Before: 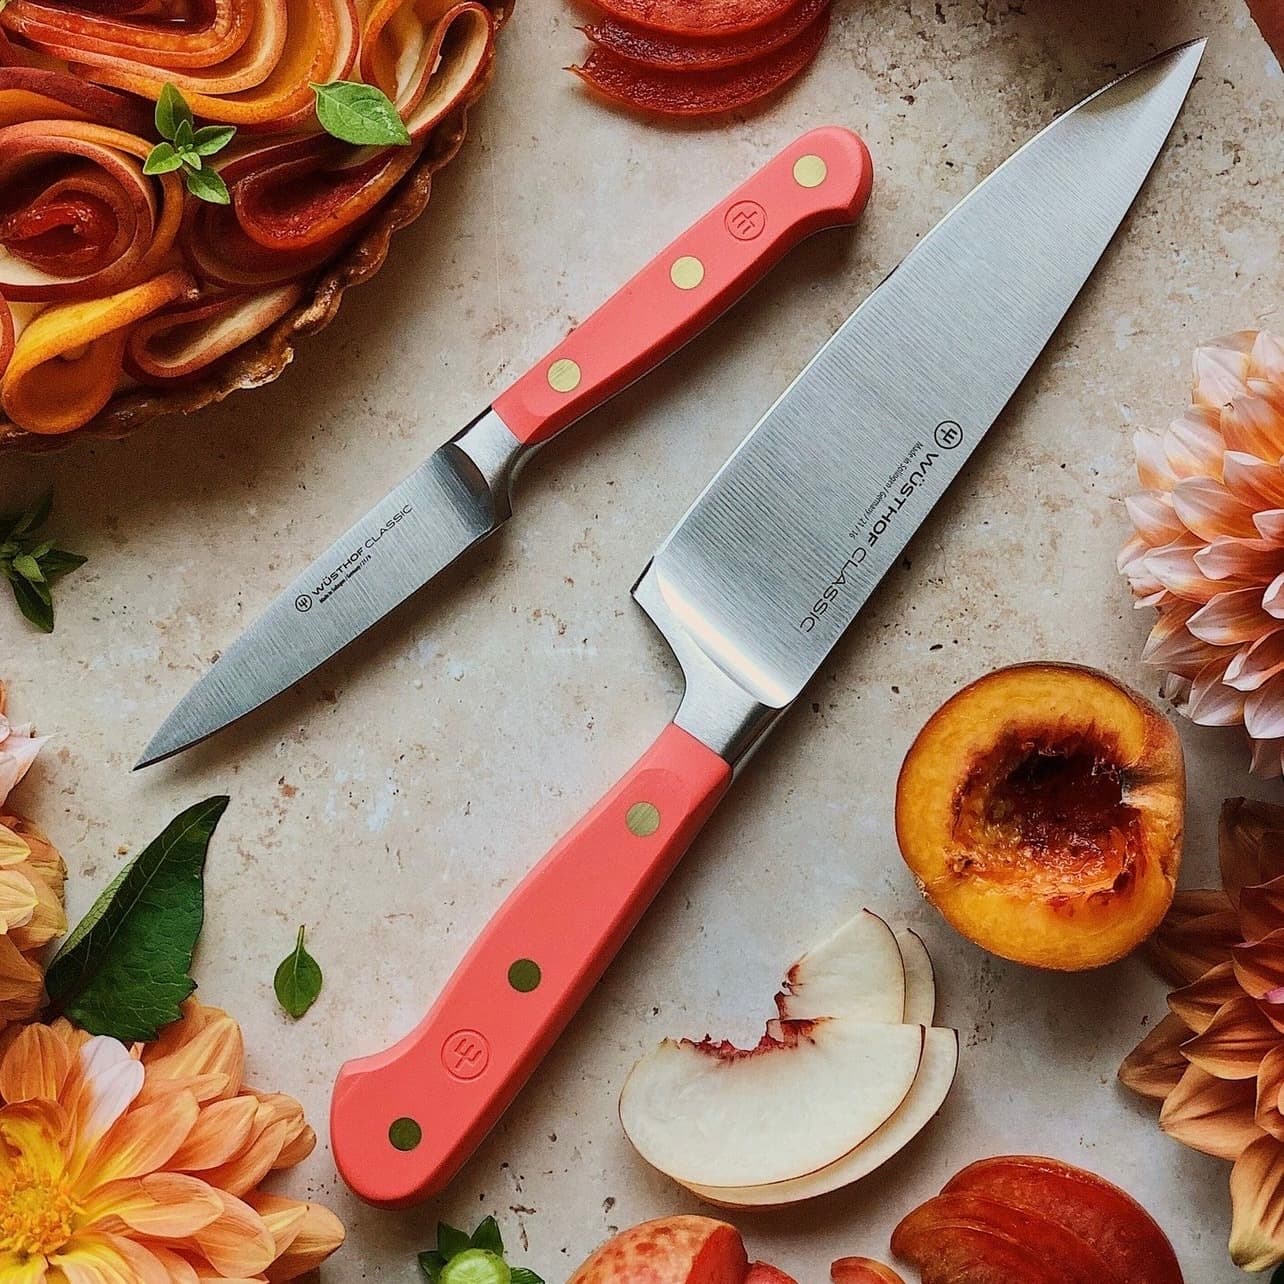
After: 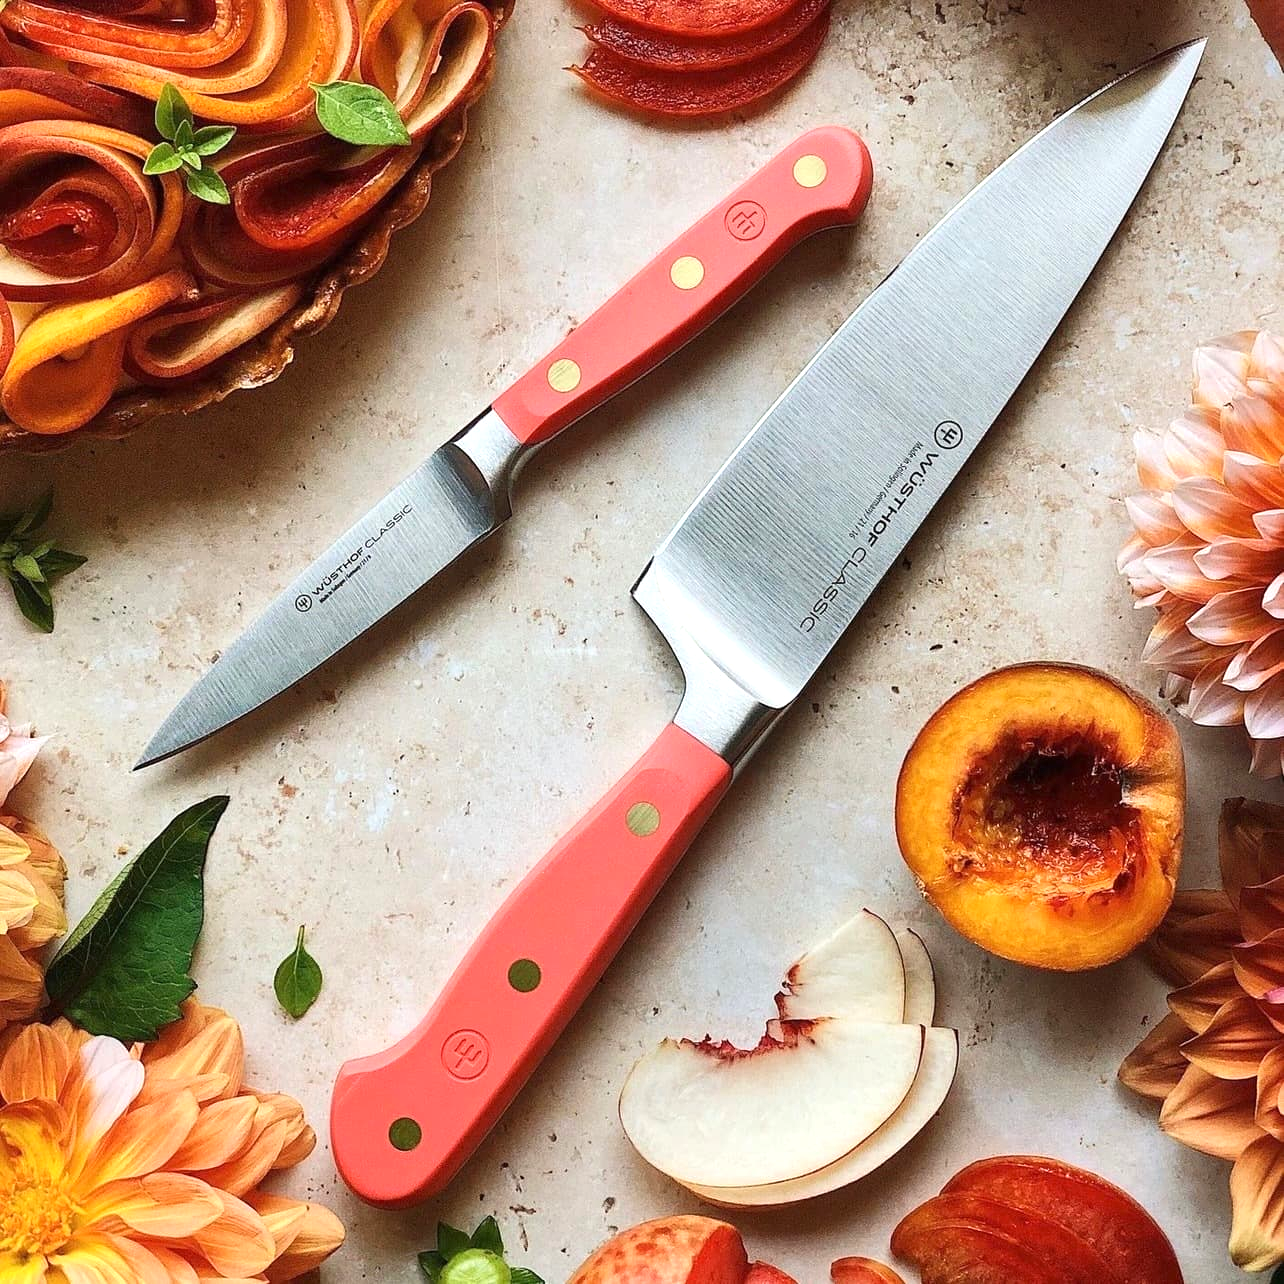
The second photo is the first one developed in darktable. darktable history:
exposure: exposure 0.584 EV, compensate highlight preservation false
